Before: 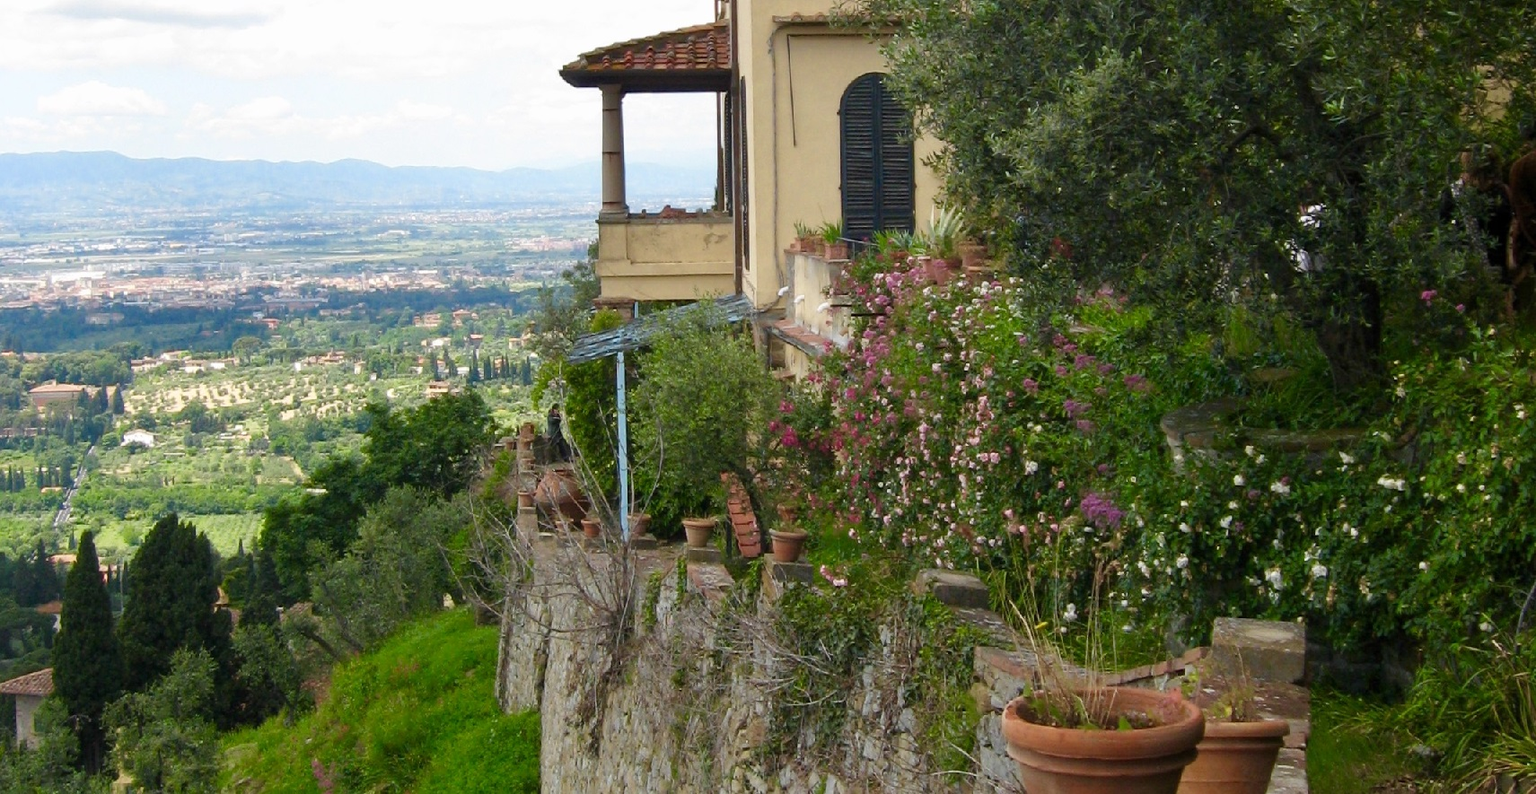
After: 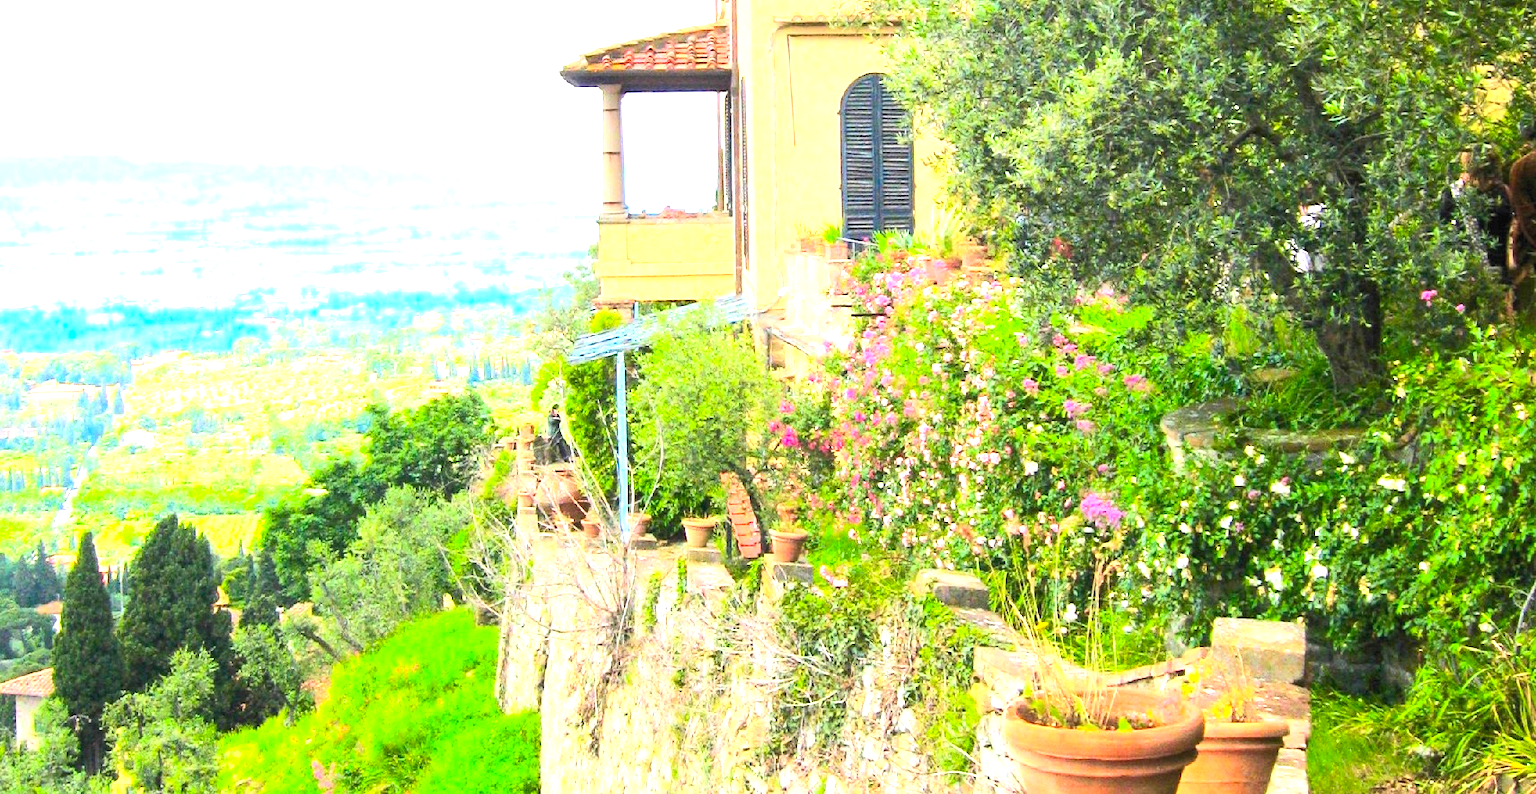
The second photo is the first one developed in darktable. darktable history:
tone equalizer: -8 EV -0.417 EV, -7 EV -0.389 EV, -6 EV -0.333 EV, -5 EV -0.222 EV, -3 EV 0.222 EV, -2 EV 0.333 EV, -1 EV 0.389 EV, +0 EV 0.417 EV, edges refinement/feathering 500, mask exposure compensation -1.57 EV, preserve details no
exposure: black level correction 0, exposure 2.138 EV, compensate exposure bias true, compensate highlight preservation false
contrast brightness saturation: contrast 0.24, brightness 0.26, saturation 0.39
